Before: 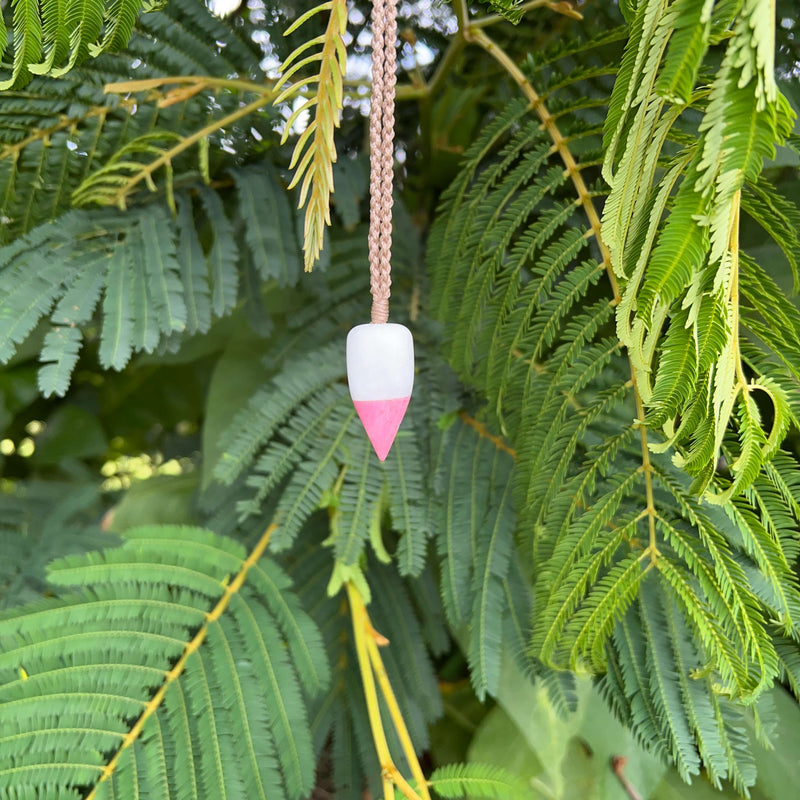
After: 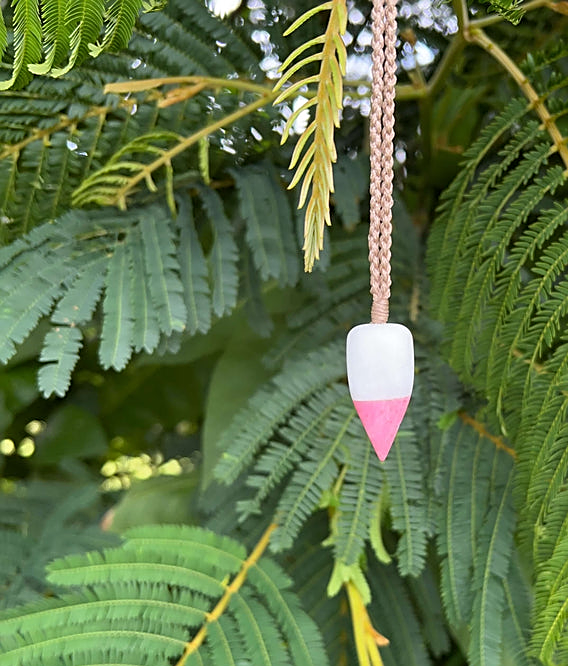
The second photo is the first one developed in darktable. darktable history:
crop: right 28.885%, bottom 16.626%
sharpen: on, module defaults
